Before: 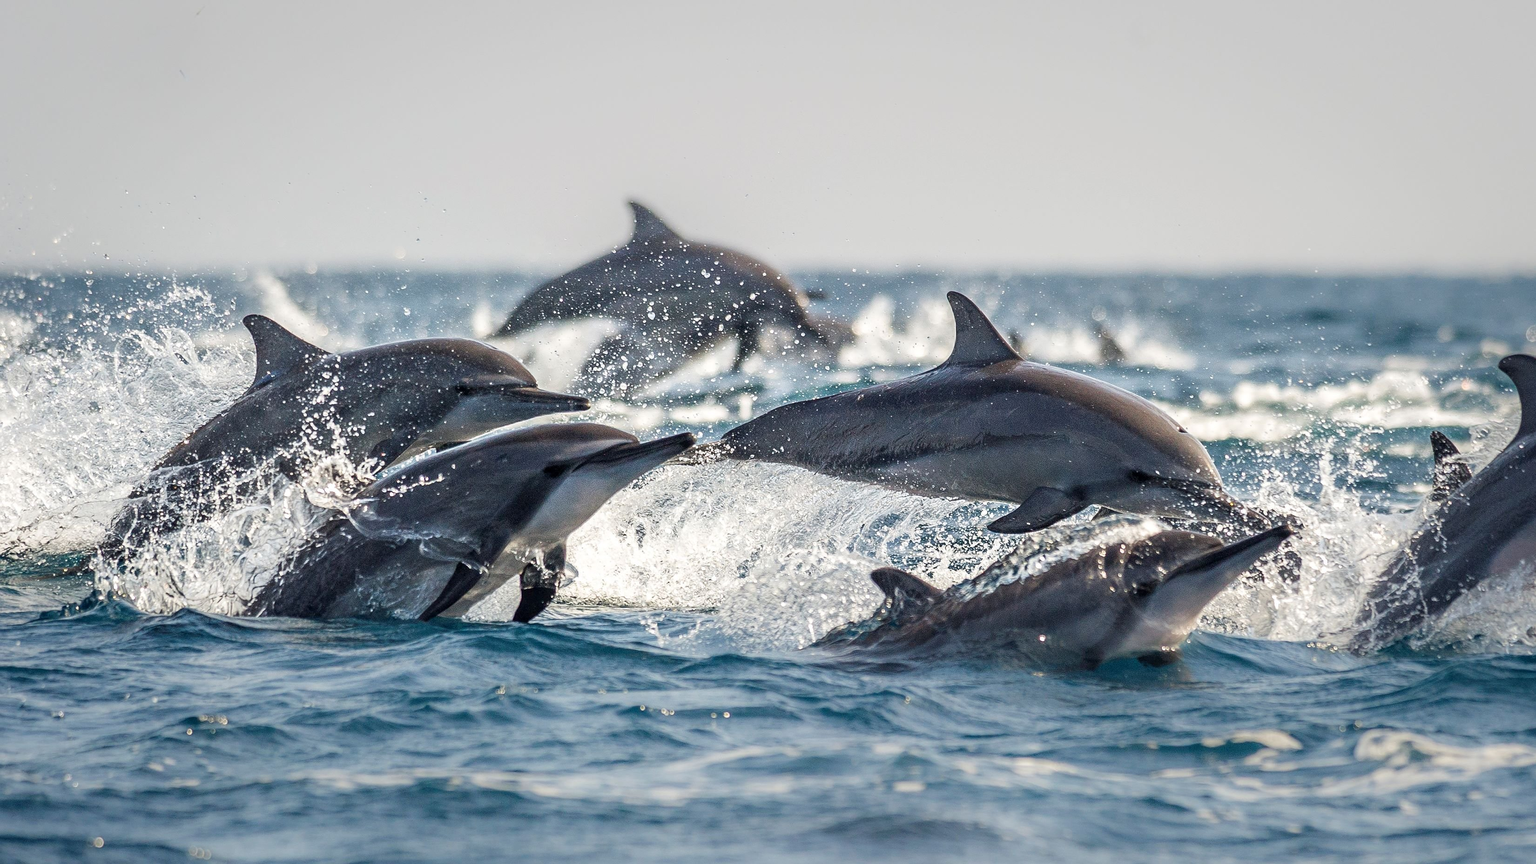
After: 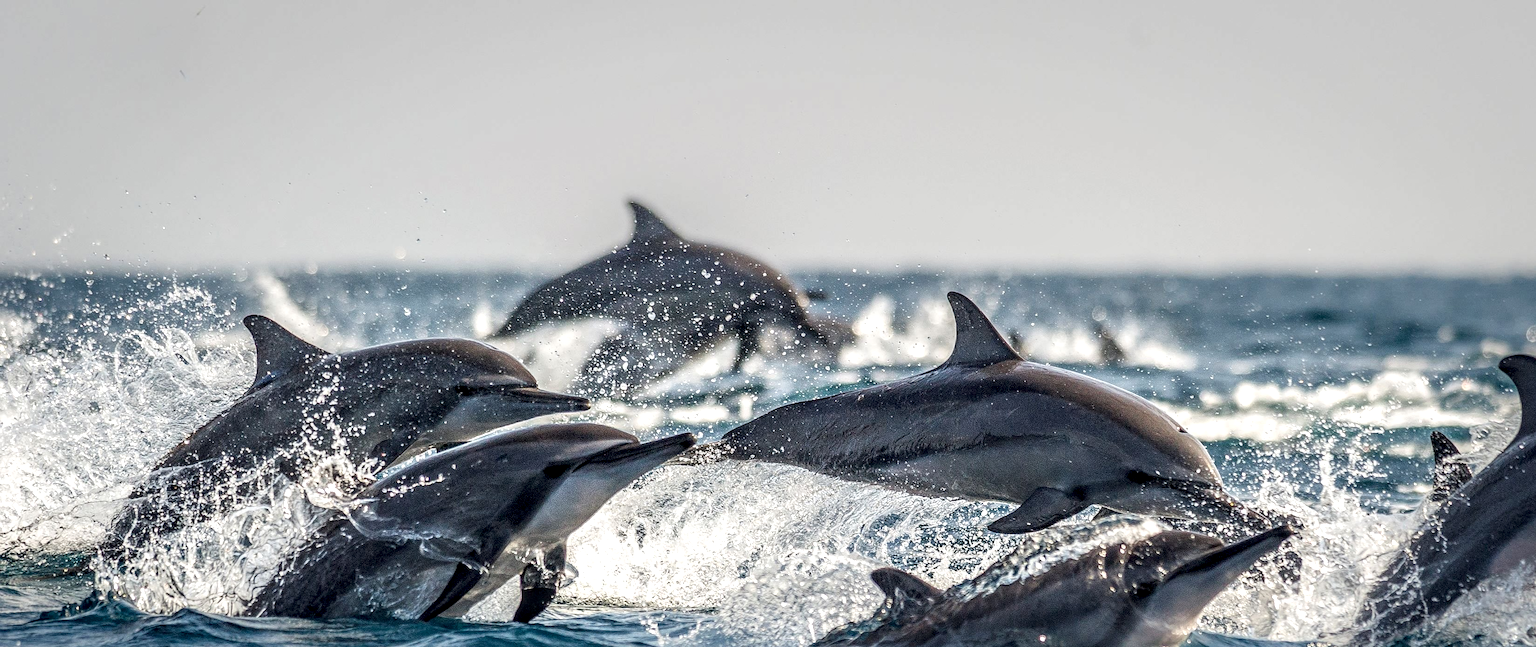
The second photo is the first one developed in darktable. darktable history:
crop: bottom 24.952%
local contrast: detail 150%
